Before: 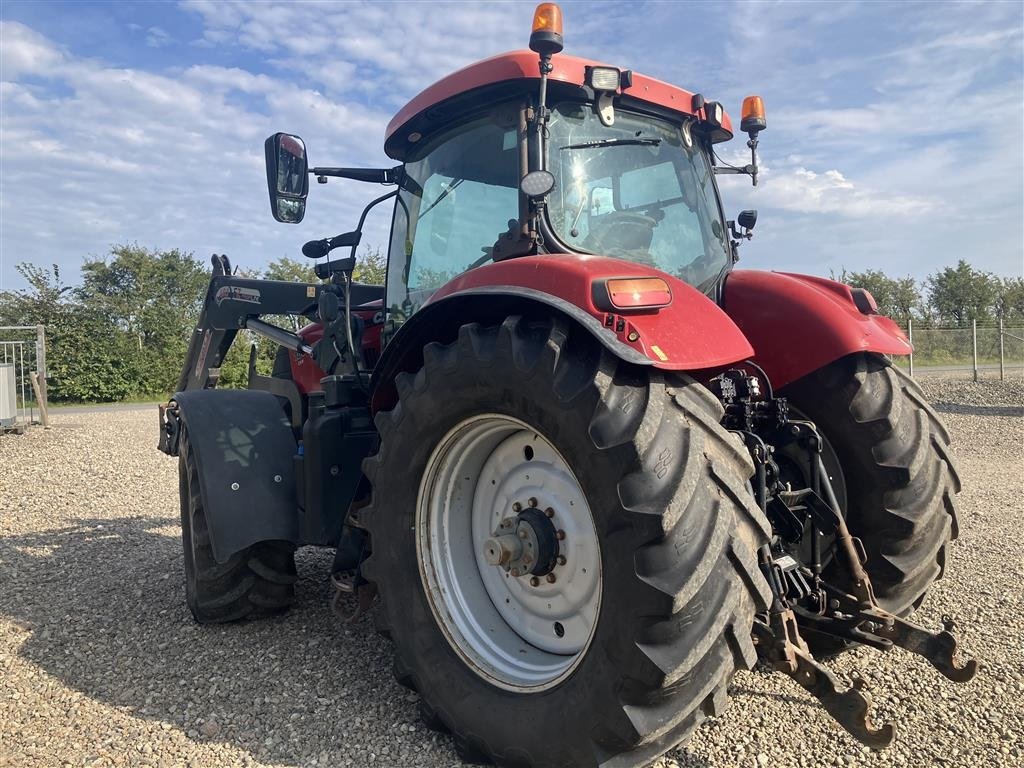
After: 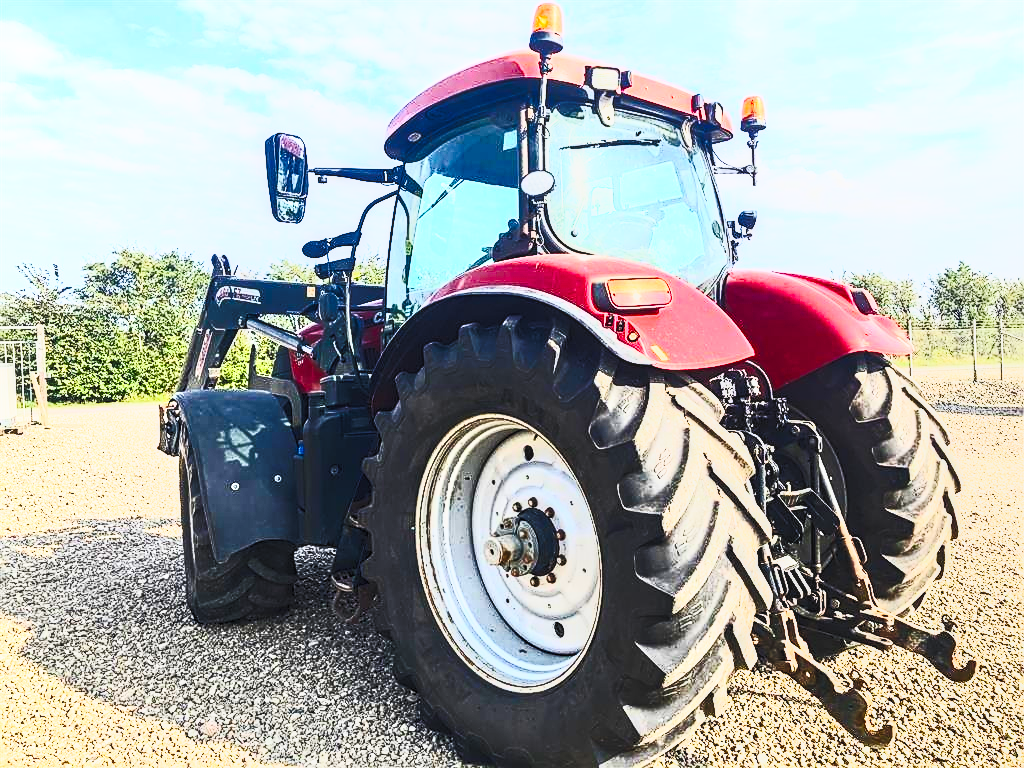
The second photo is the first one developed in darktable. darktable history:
contrast brightness saturation: contrast 0.837, brightness 0.609, saturation 0.581
local contrast: on, module defaults
base curve: curves: ch0 [(0, 0) (0.028, 0.03) (0.121, 0.232) (0.46, 0.748) (0.859, 0.968) (1, 1)], preserve colors none
sharpen: on, module defaults
